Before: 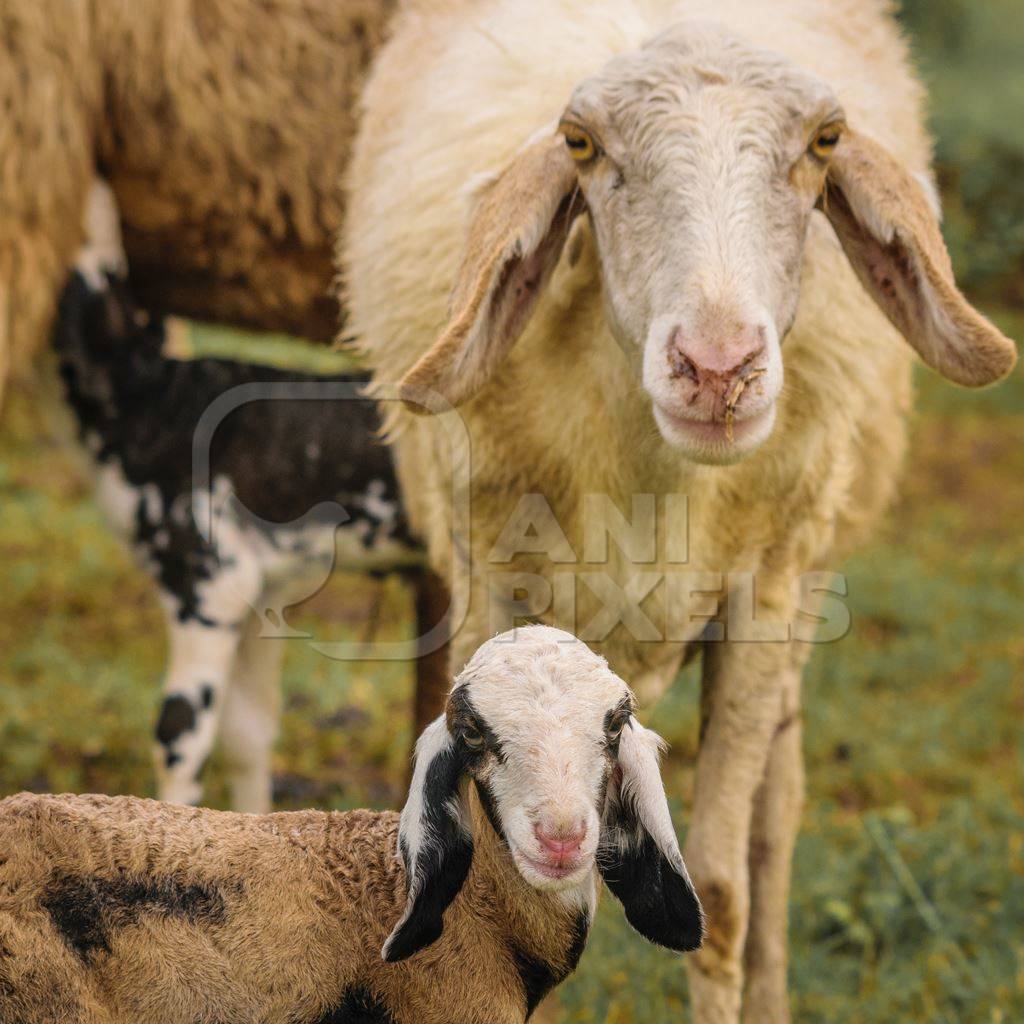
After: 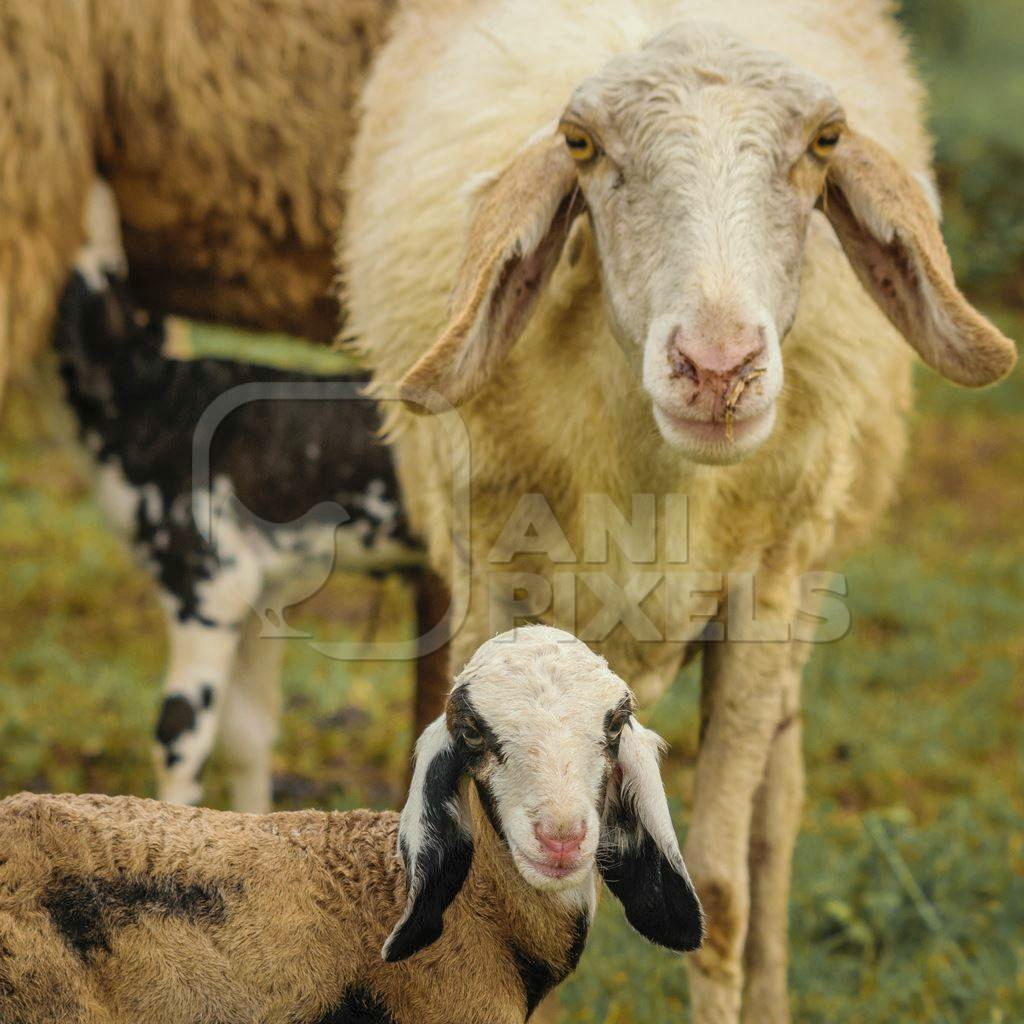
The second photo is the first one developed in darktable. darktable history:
shadows and highlights: shadows 25, highlights -25
color correction: highlights a* -4.73, highlights b* 5.06, saturation 0.97
